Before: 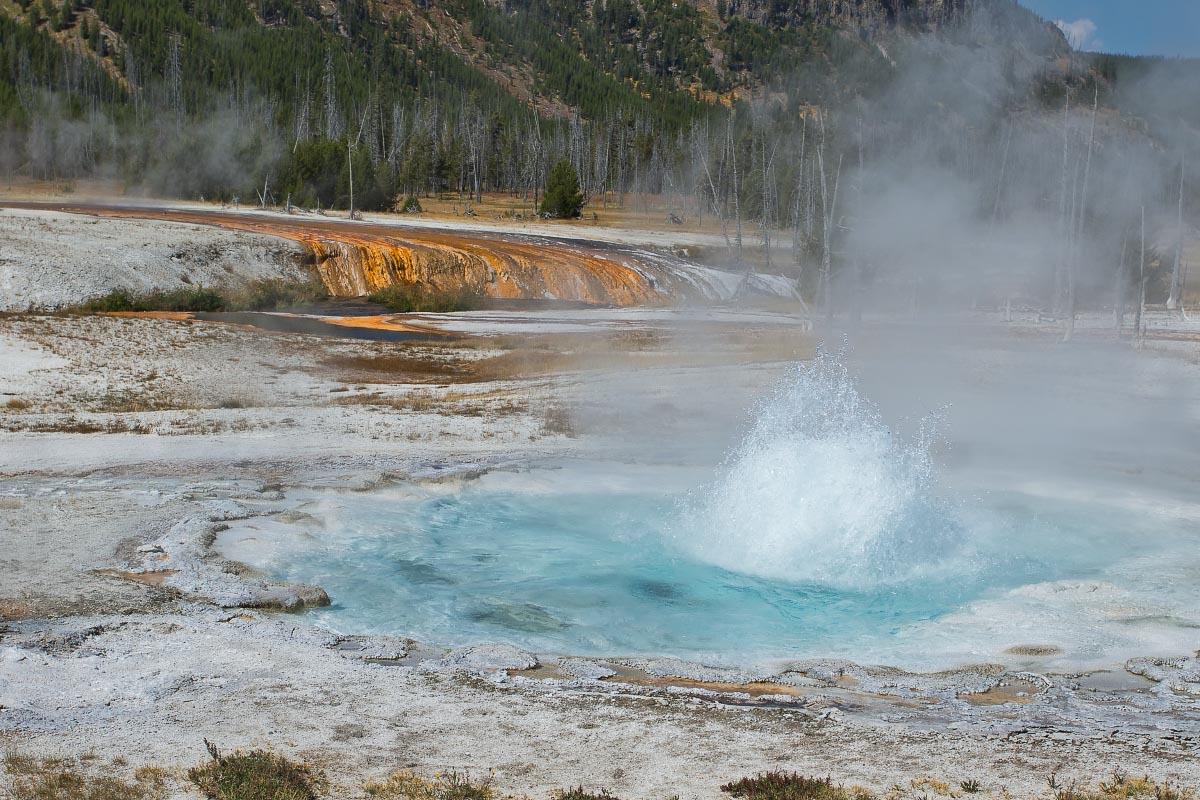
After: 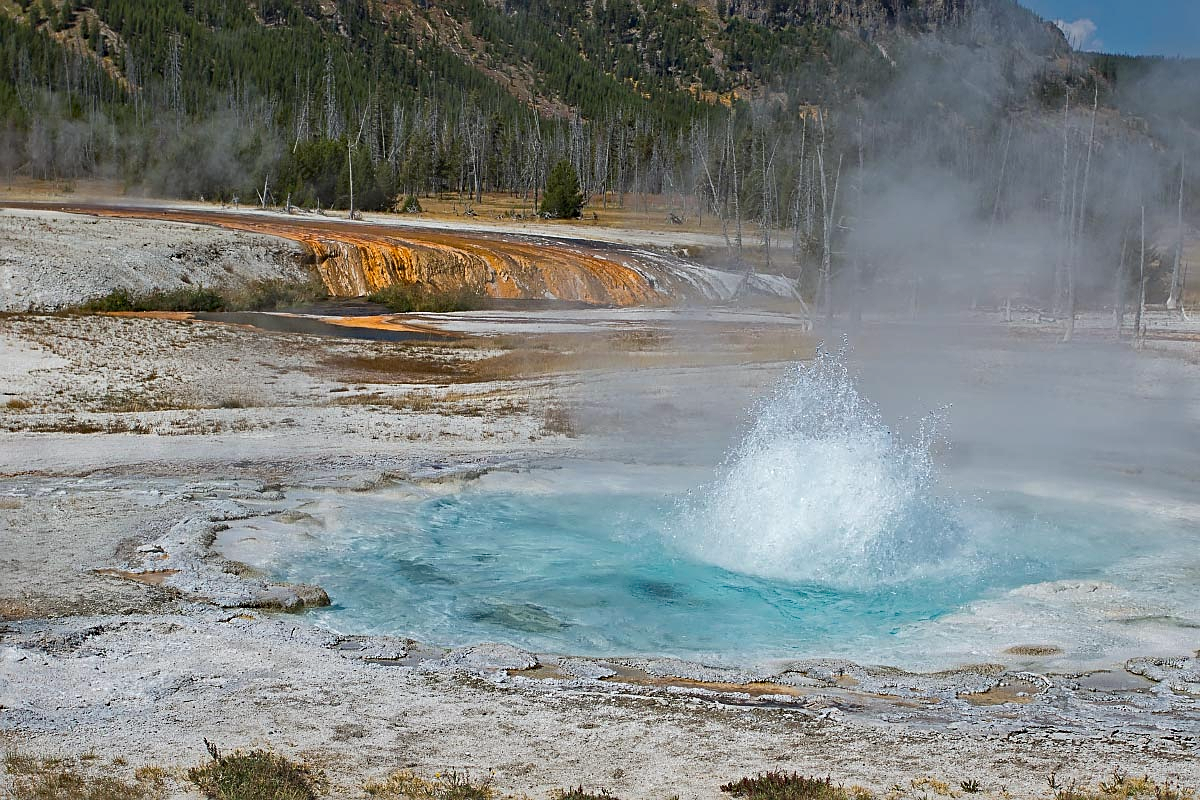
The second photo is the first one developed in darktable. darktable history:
sharpen: on, module defaults
haze removal: strength 0.295, distance 0.257, compatibility mode true, adaptive false
